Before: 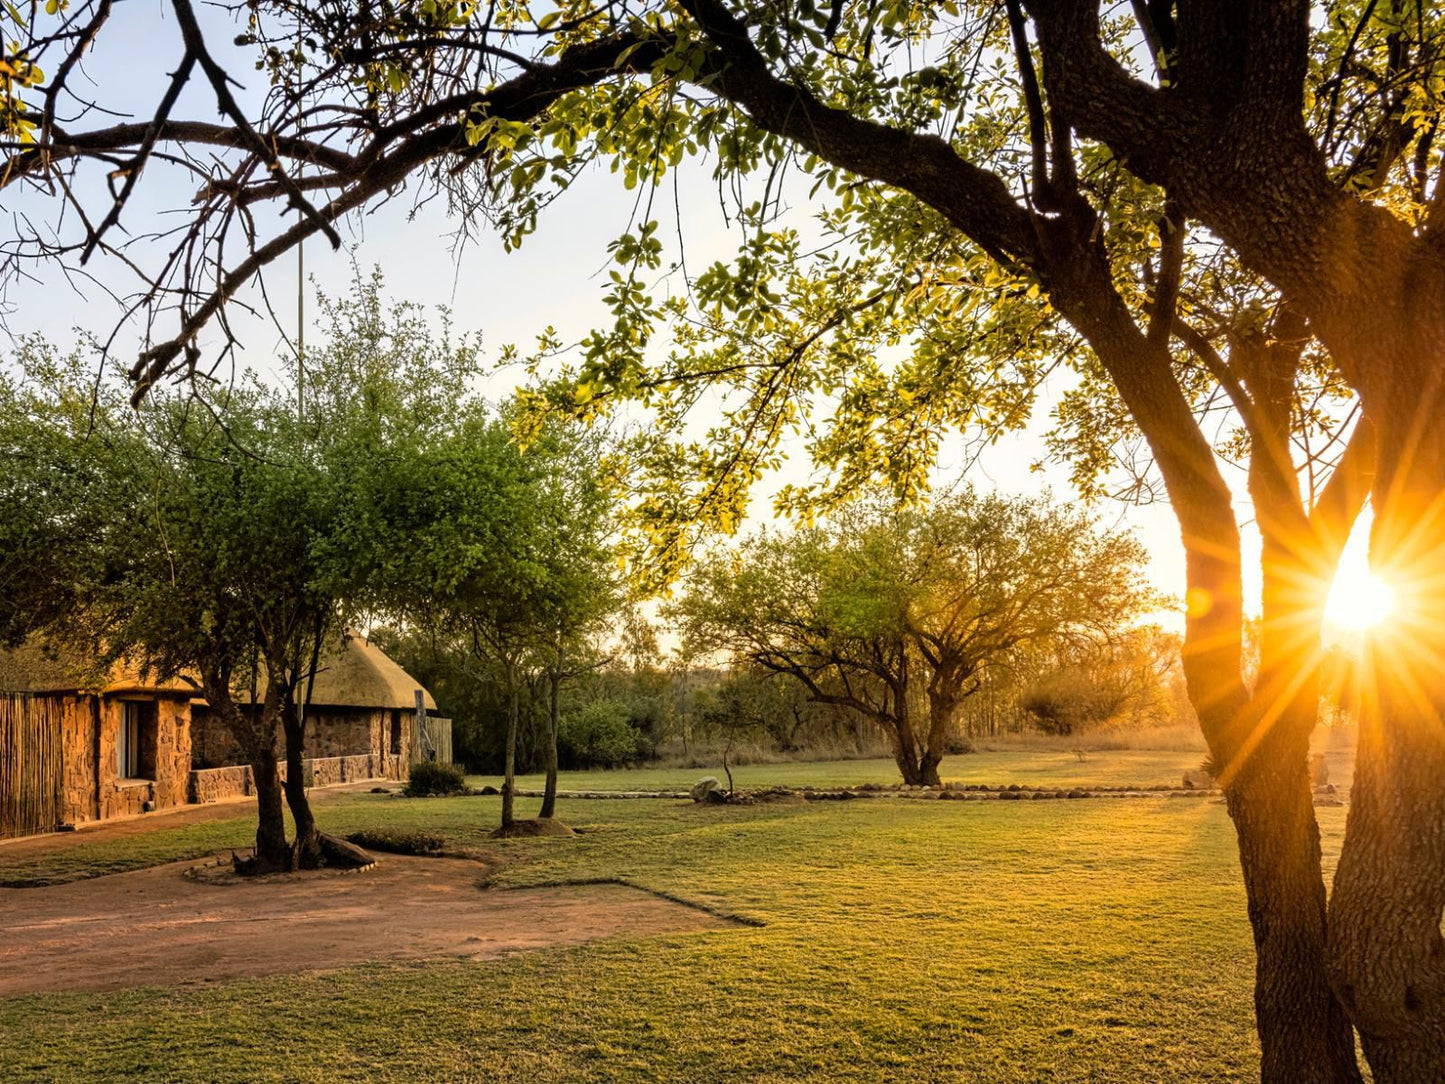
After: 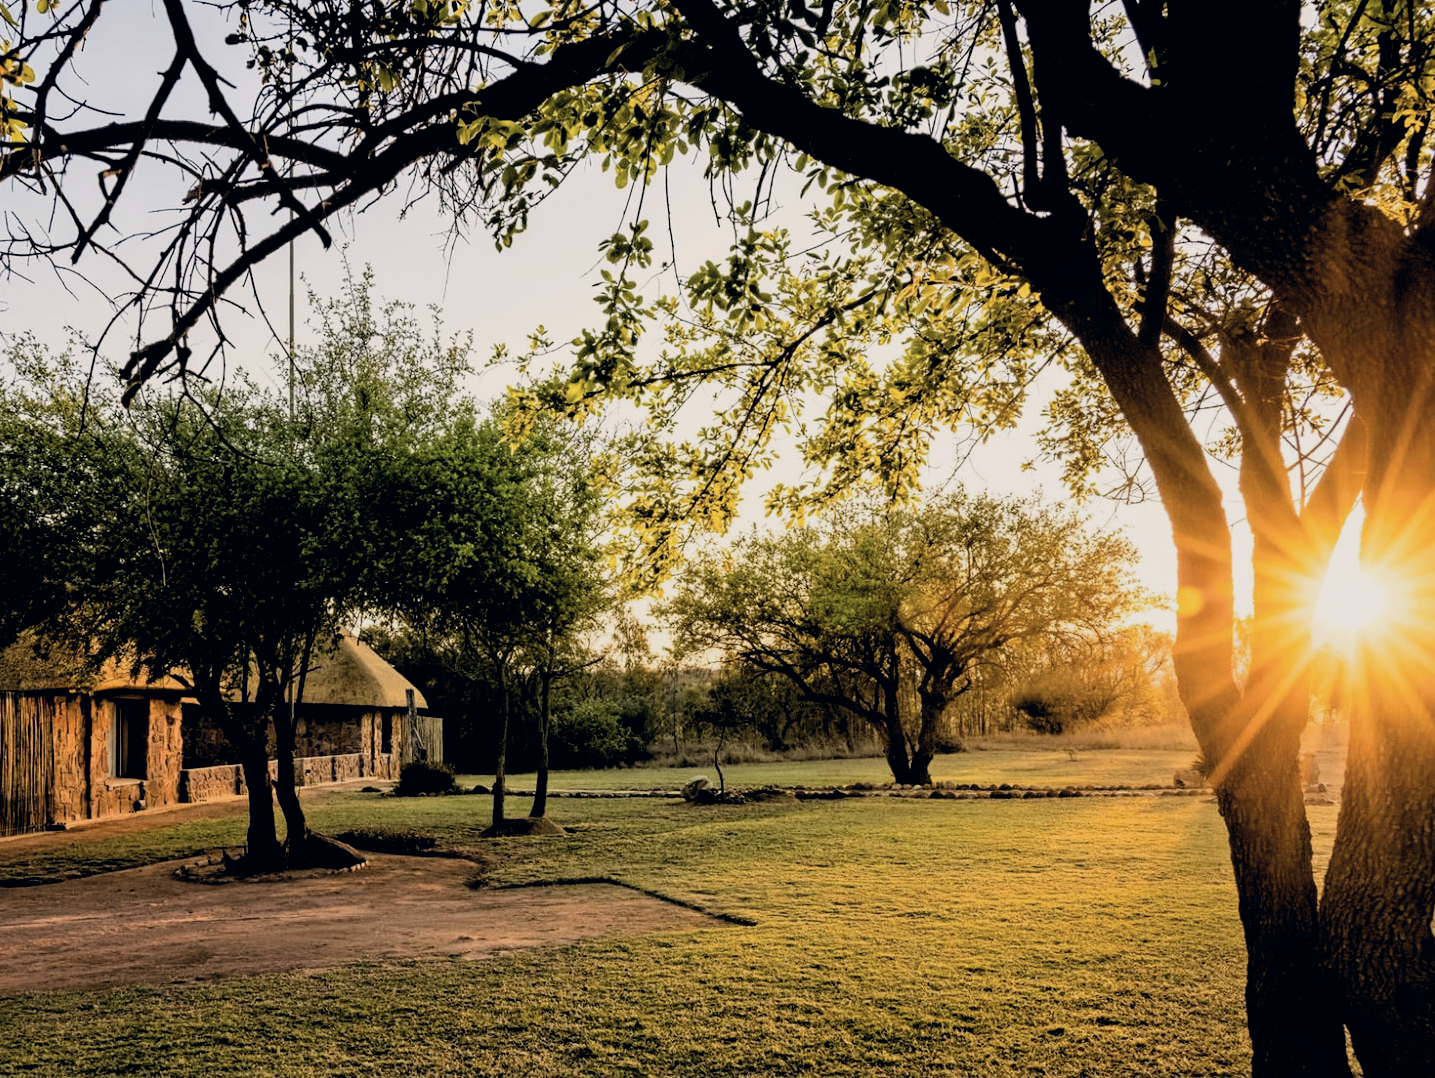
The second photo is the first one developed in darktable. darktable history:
crop and rotate: left 0.627%, top 0.143%, bottom 0.335%
filmic rgb: black relative exposure -5.06 EV, white relative exposure 3.98 EV, hardness 2.88, contrast 1.296, highlights saturation mix -31%
color correction: highlights a* 2.85, highlights b* 5.02, shadows a* -2.08, shadows b* -4.97, saturation 0.8
exposure: black level correction 0.012, compensate highlight preservation false
